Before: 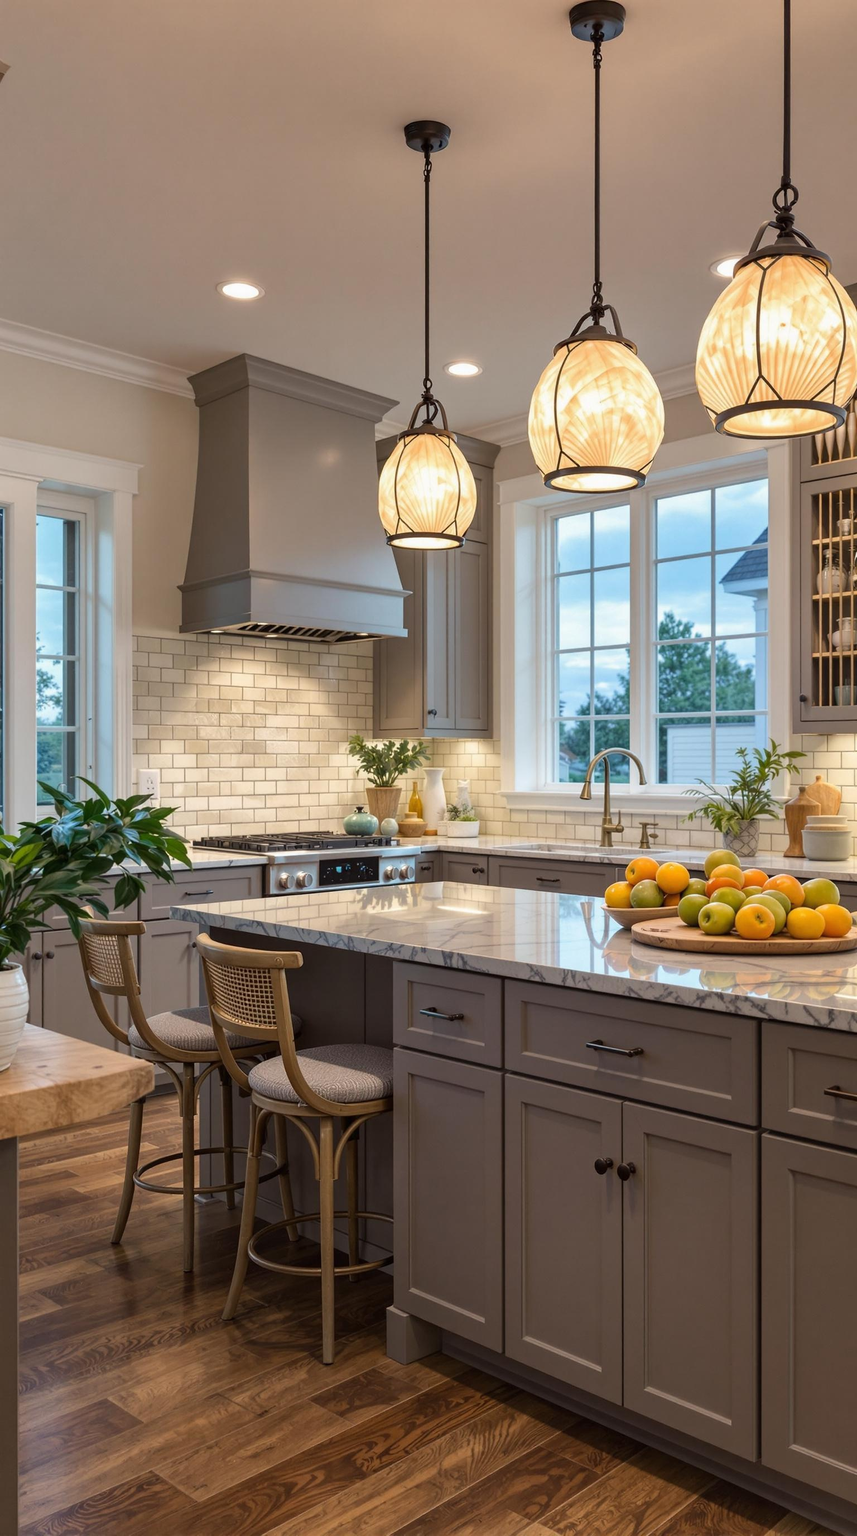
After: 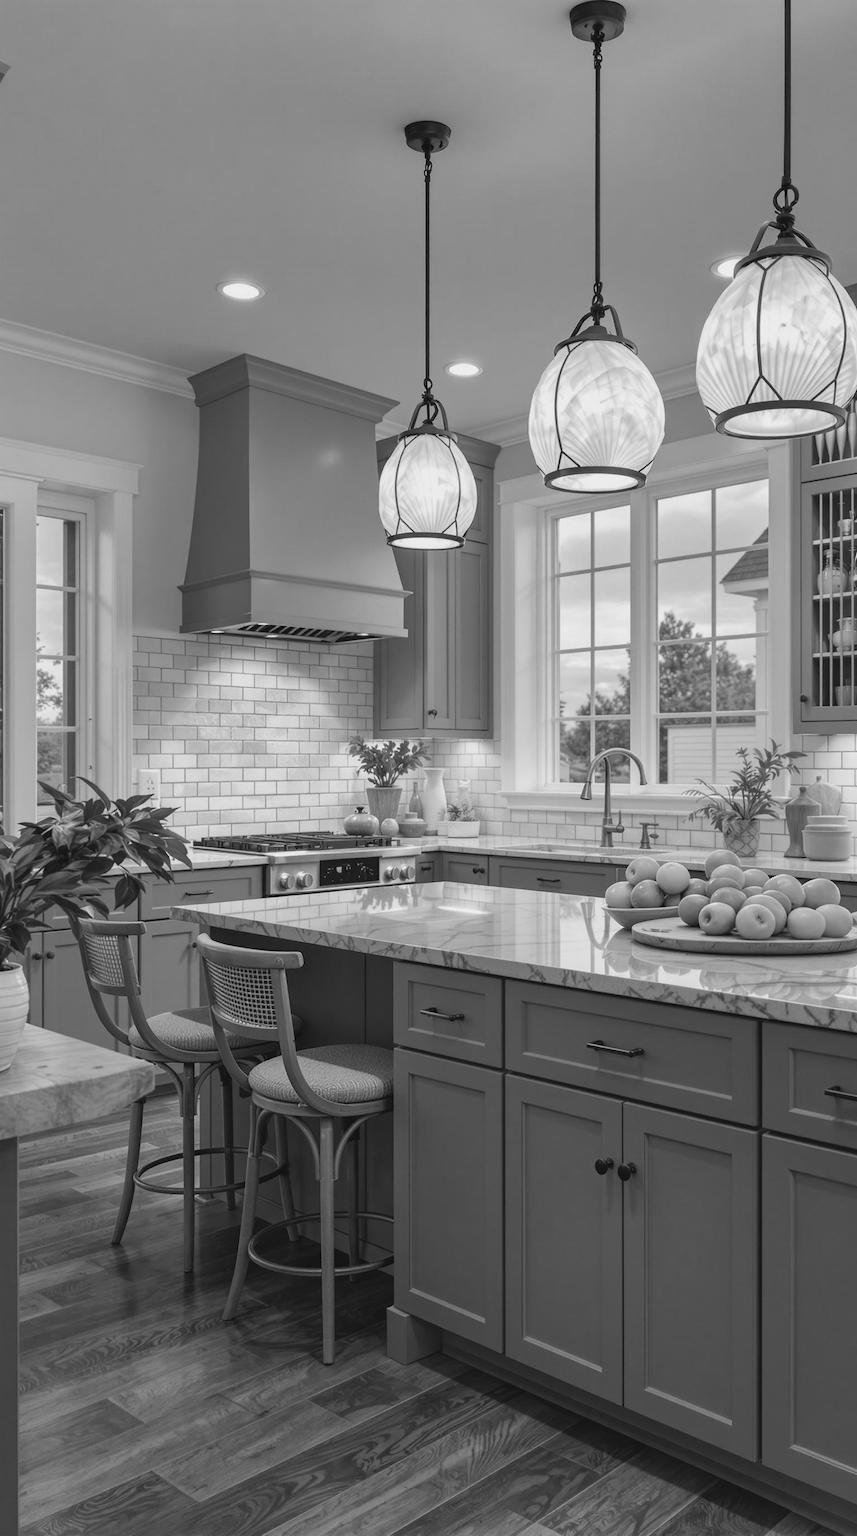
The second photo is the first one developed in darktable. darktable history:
contrast brightness saturation: contrast -0.1, saturation -0.1
monochrome: on, module defaults
